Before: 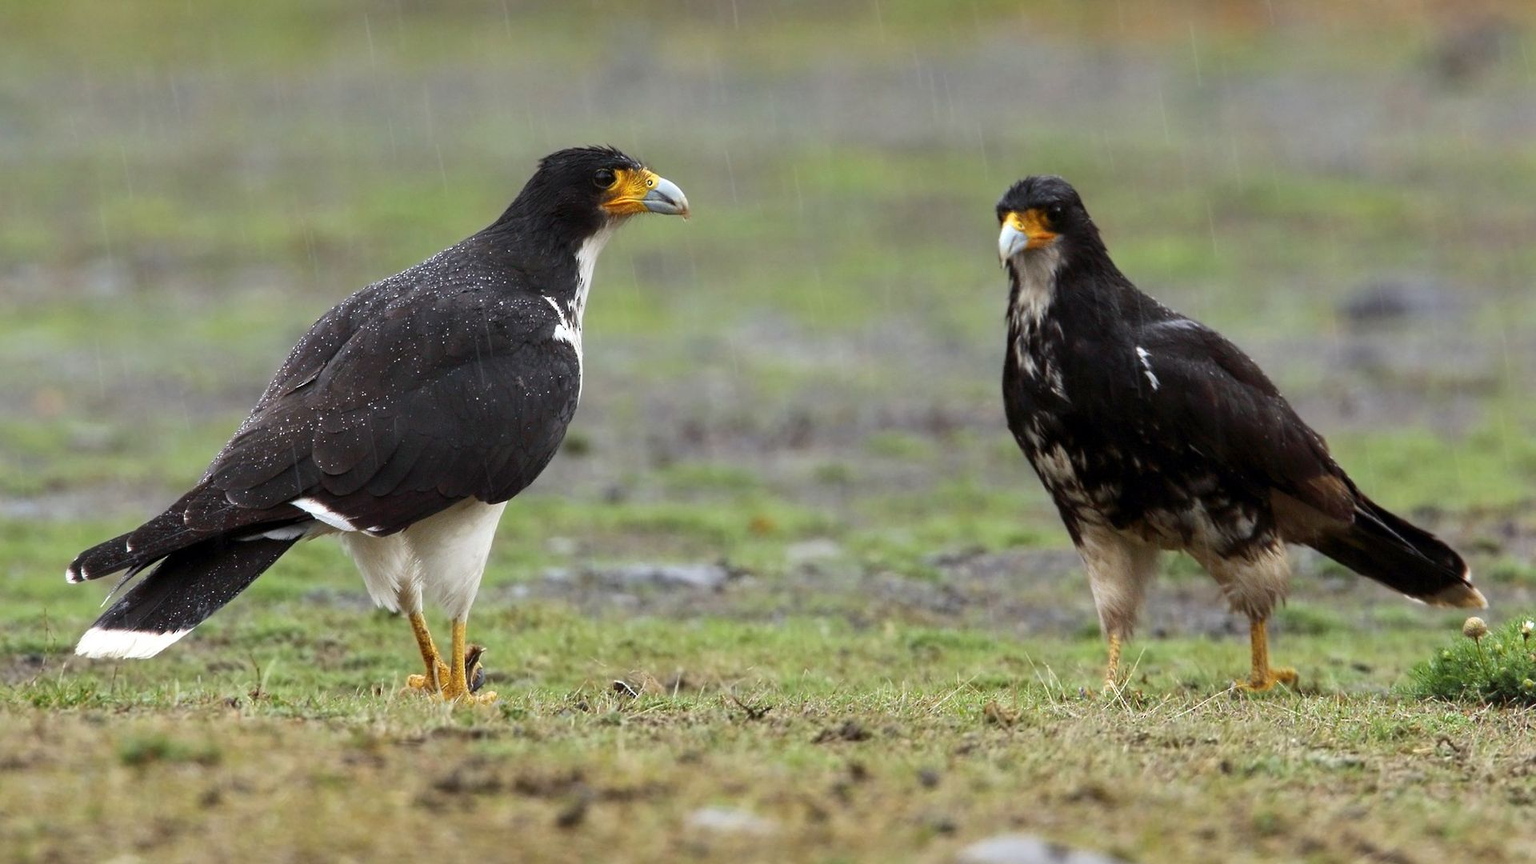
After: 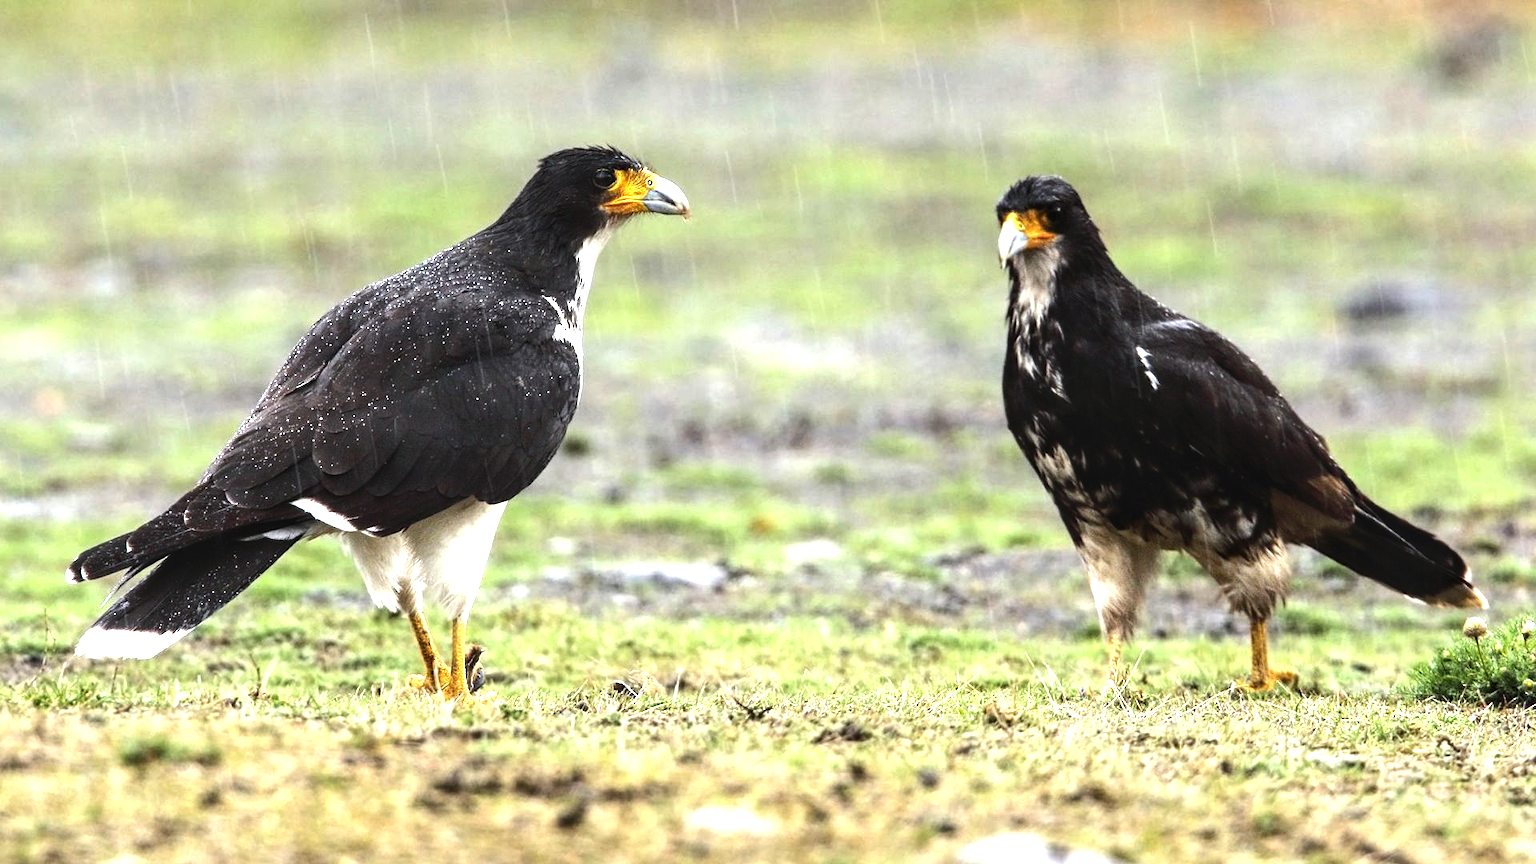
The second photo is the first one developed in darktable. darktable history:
tone equalizer: -8 EV -1.08 EV, -7 EV -1.01 EV, -6 EV -0.867 EV, -5 EV -0.578 EV, -3 EV 0.578 EV, -2 EV 0.867 EV, -1 EV 1.01 EV, +0 EV 1.08 EV, edges refinement/feathering 500, mask exposure compensation -1.57 EV, preserve details no
exposure: black level correction 0, exposure 0.5 EV, compensate highlight preservation false
local contrast: on, module defaults
